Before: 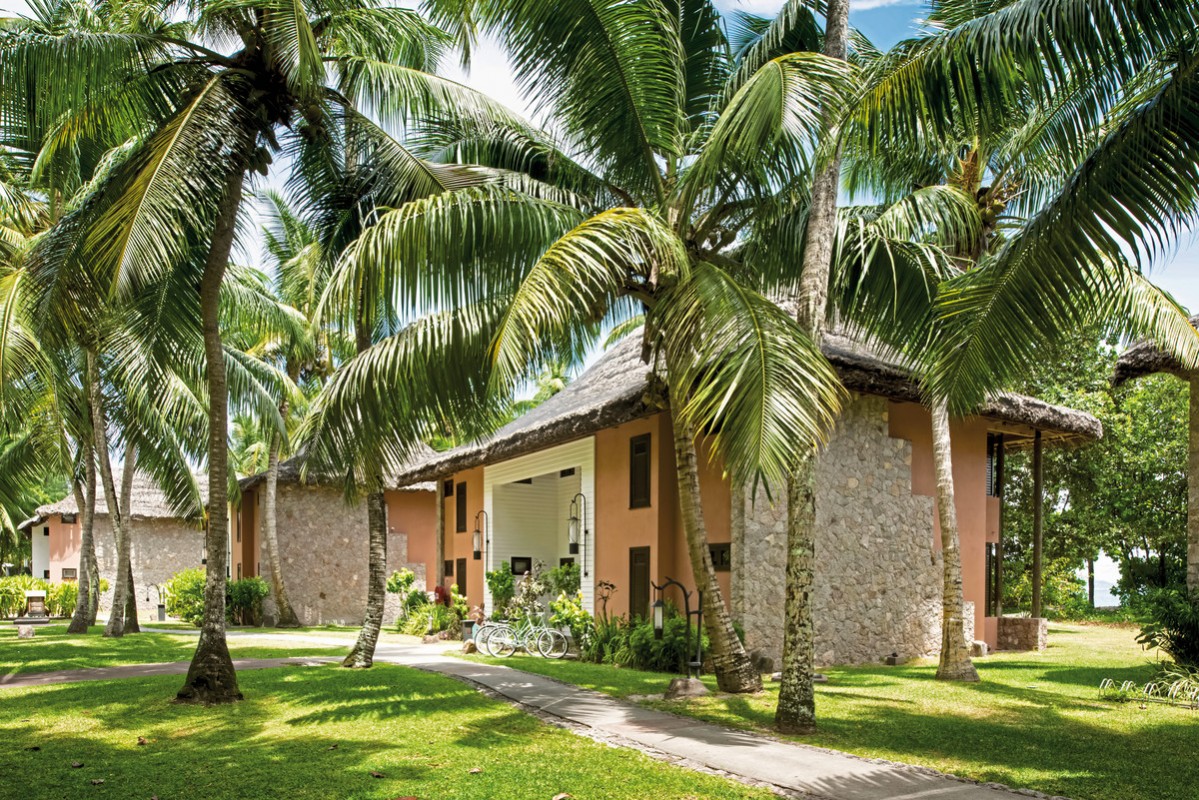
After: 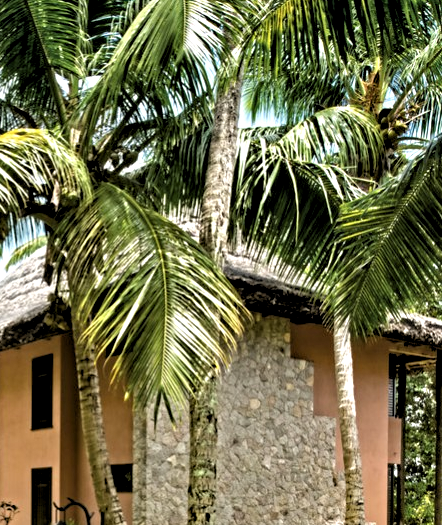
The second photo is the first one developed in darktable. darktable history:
contrast equalizer: y [[0.545, 0.572, 0.59, 0.59, 0.571, 0.545], [0.5 ×6], [0.5 ×6], [0 ×6], [0 ×6]]
crop and rotate: left 49.936%, top 10.094%, right 13.136%, bottom 24.256%
rgb levels: levels [[0.01, 0.419, 0.839], [0, 0.5, 1], [0, 0.5, 1]]
